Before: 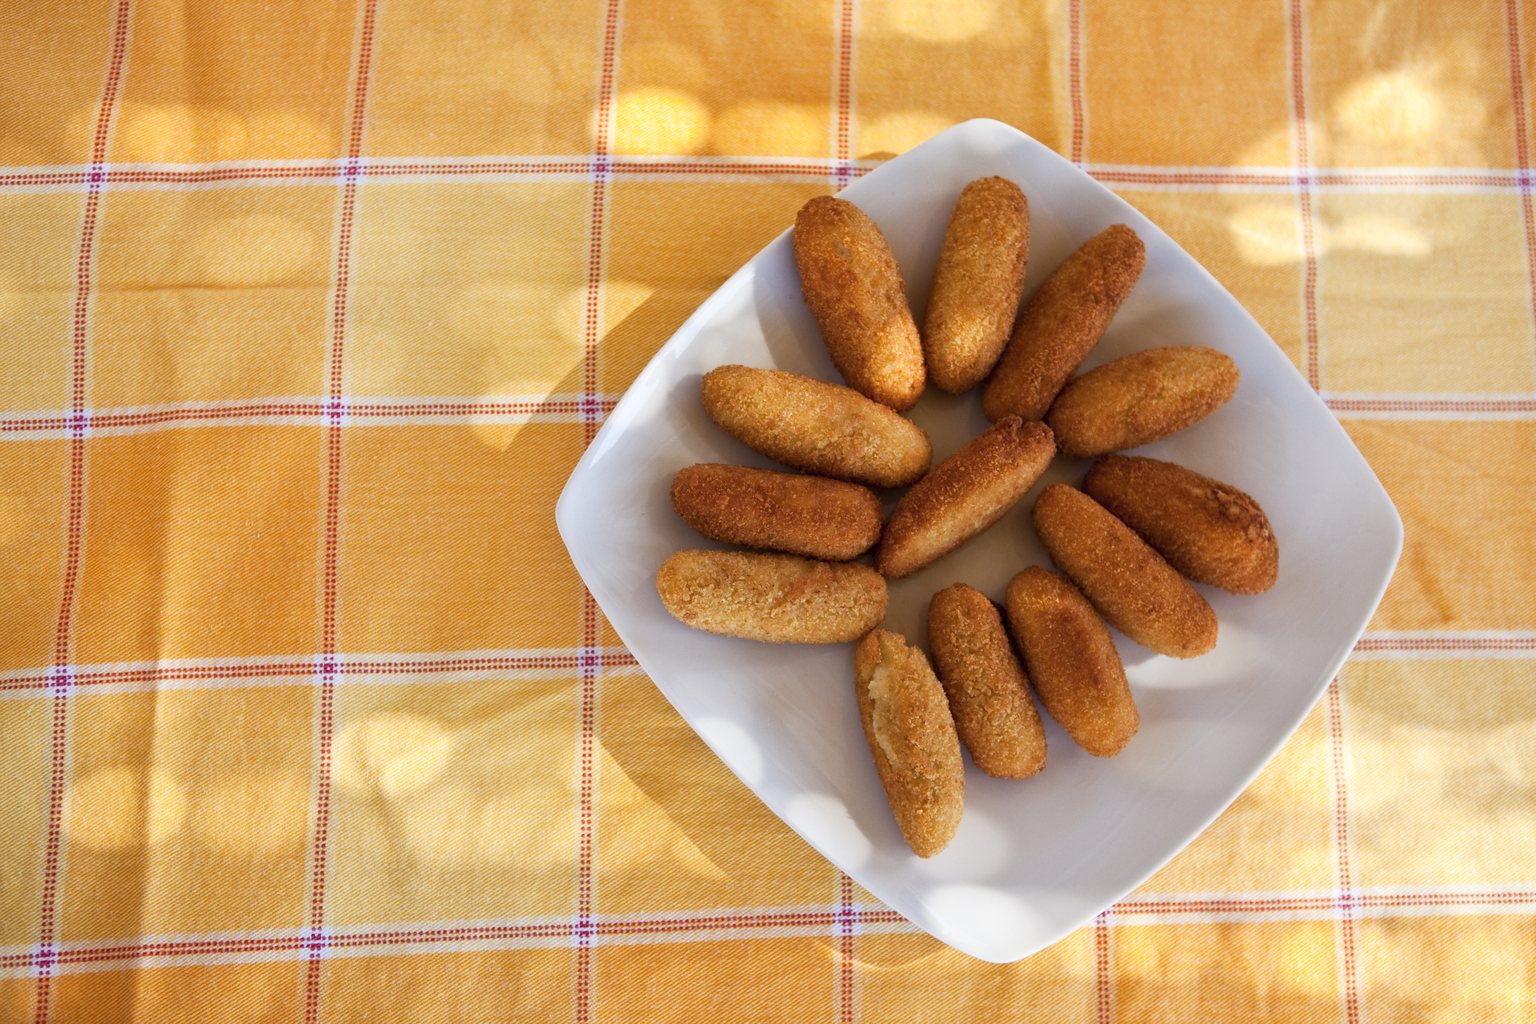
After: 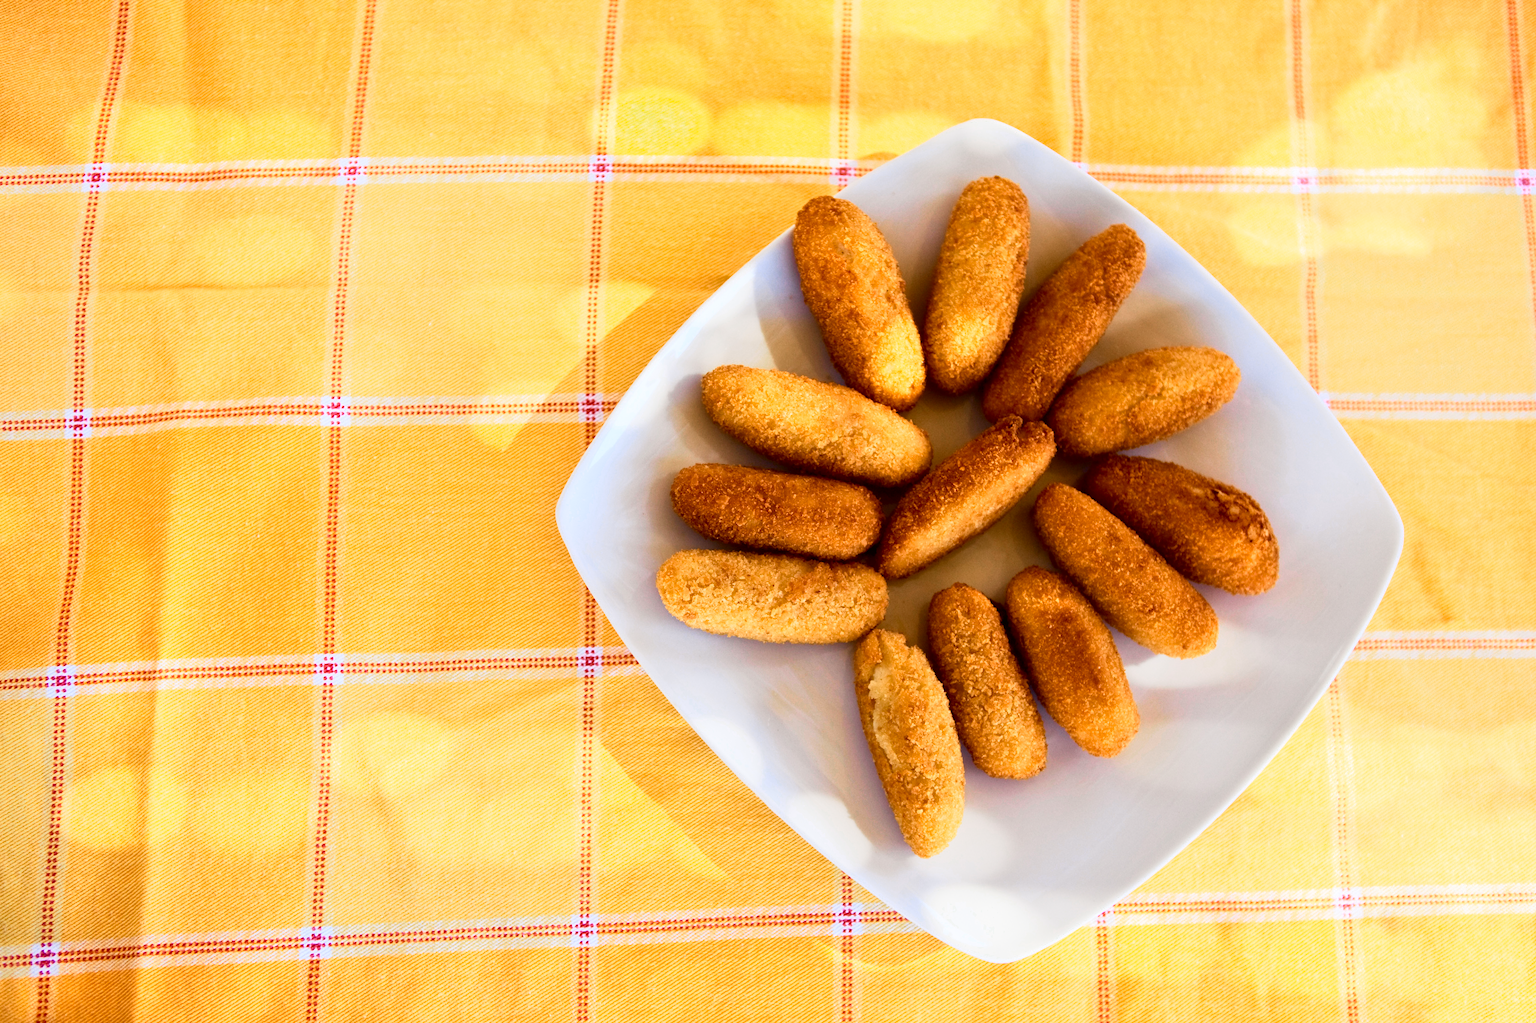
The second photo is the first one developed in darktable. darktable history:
color zones: curves: ch0 [(0, 0.558) (0.143, 0.548) (0.286, 0.447) (0.429, 0.259) (0.571, 0.5) (0.714, 0.5) (0.857, 0.593) (1, 0.558)]; ch1 [(0, 0.543) (0.01, 0.544) (0.12, 0.492) (0.248, 0.458) (0.5, 0.534) (0.748, 0.5) (0.99, 0.469) (1, 0.543)]; ch2 [(0, 0.507) (0.143, 0.522) (0.286, 0.505) (0.429, 0.5) (0.571, 0.5) (0.714, 0.5) (0.857, 0.5) (1, 0.507)]
tone curve: curves: ch0 [(0, 0.006) (0.046, 0.011) (0.13, 0.062) (0.338, 0.327) (0.494, 0.55) (0.728, 0.835) (1, 1)]; ch1 [(0, 0) (0.346, 0.324) (0.45, 0.431) (0.5, 0.5) (0.522, 0.517) (0.55, 0.57) (1, 1)]; ch2 [(0, 0) (0.453, 0.418) (0.5, 0.5) (0.526, 0.524) (0.554, 0.598) (0.622, 0.679) (0.707, 0.761) (1, 1)], color space Lab, independent channels, preserve colors none
